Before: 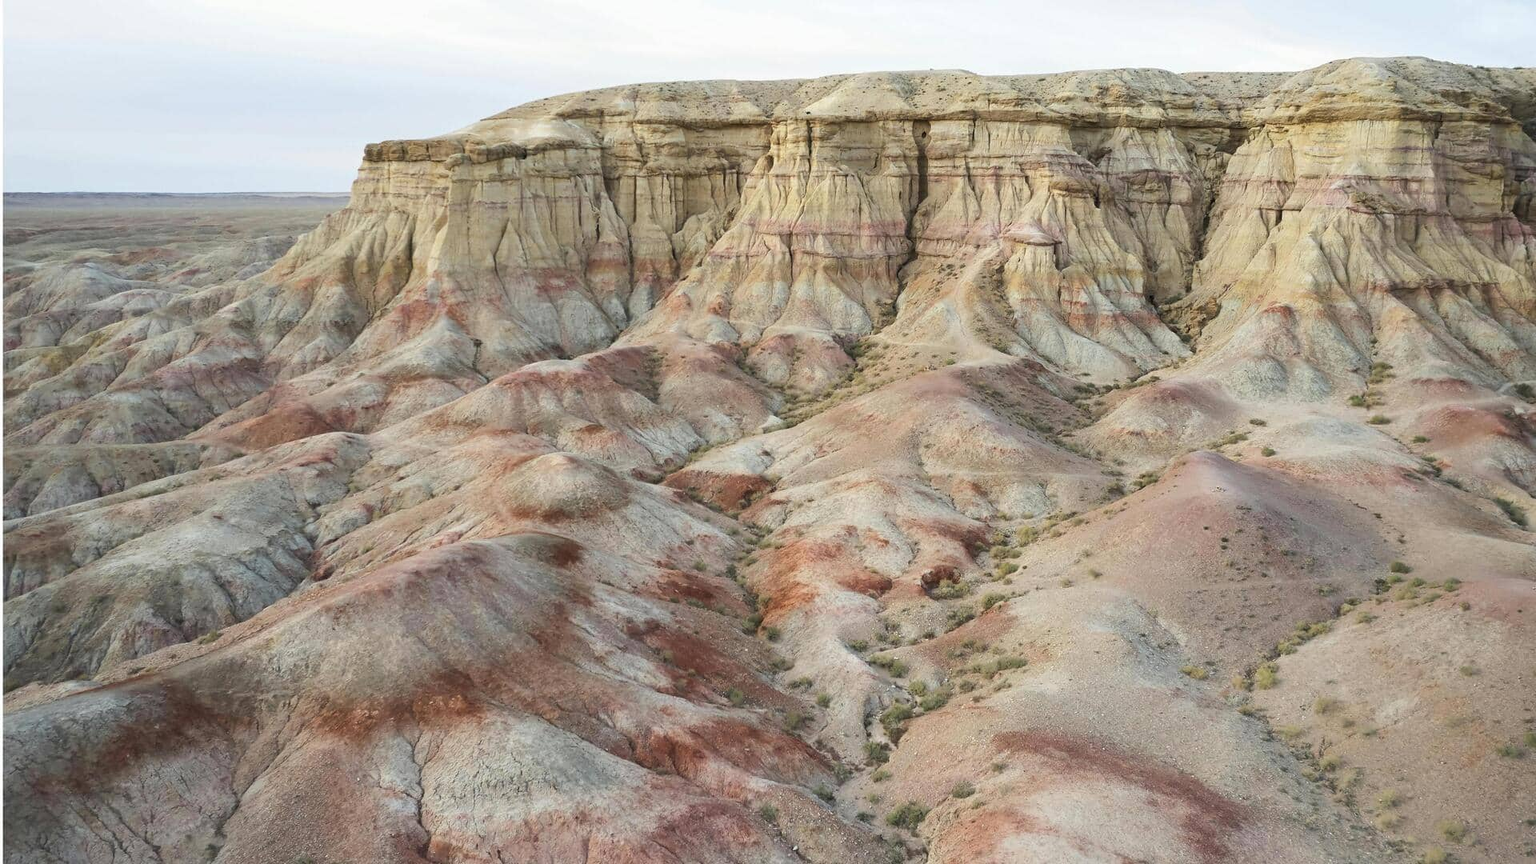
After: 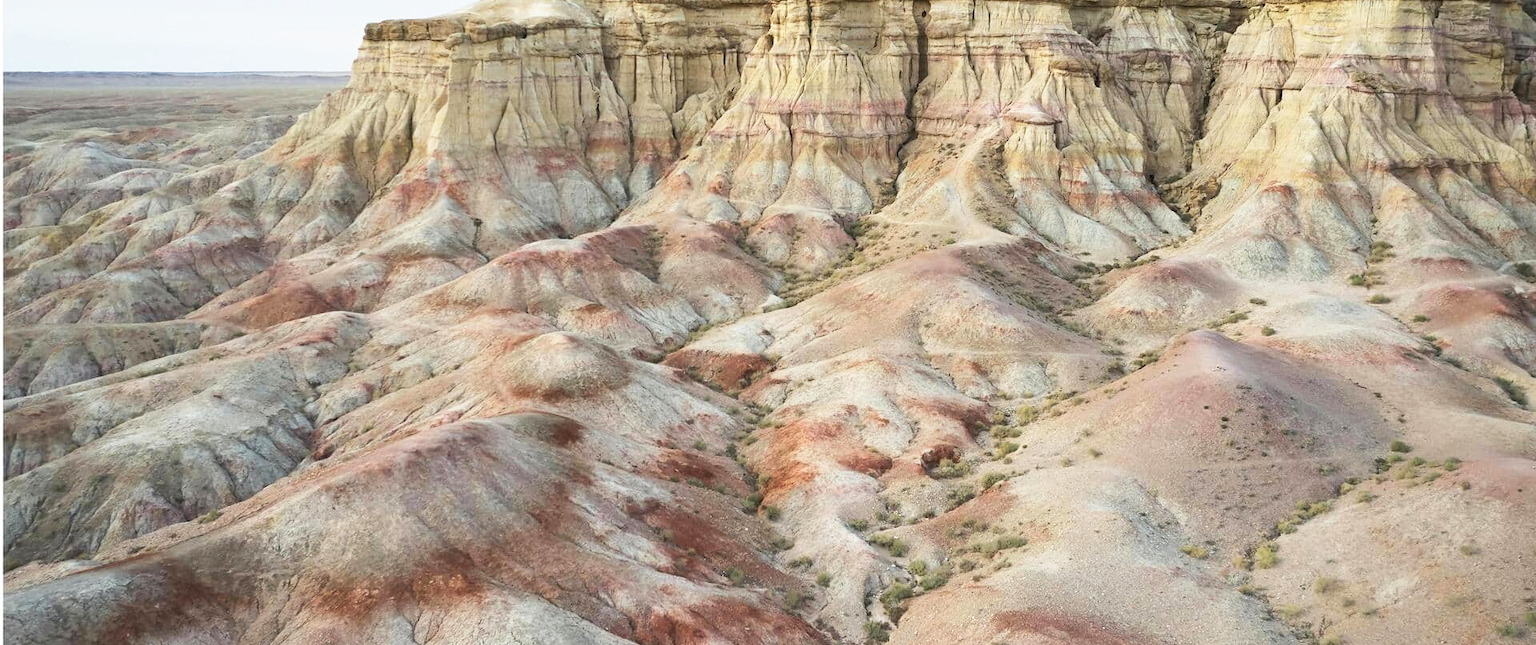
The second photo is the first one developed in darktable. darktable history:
base curve: curves: ch0 [(0, 0) (0.688, 0.865) (1, 1)], preserve colors none
crop: top 14.031%, bottom 11.229%
